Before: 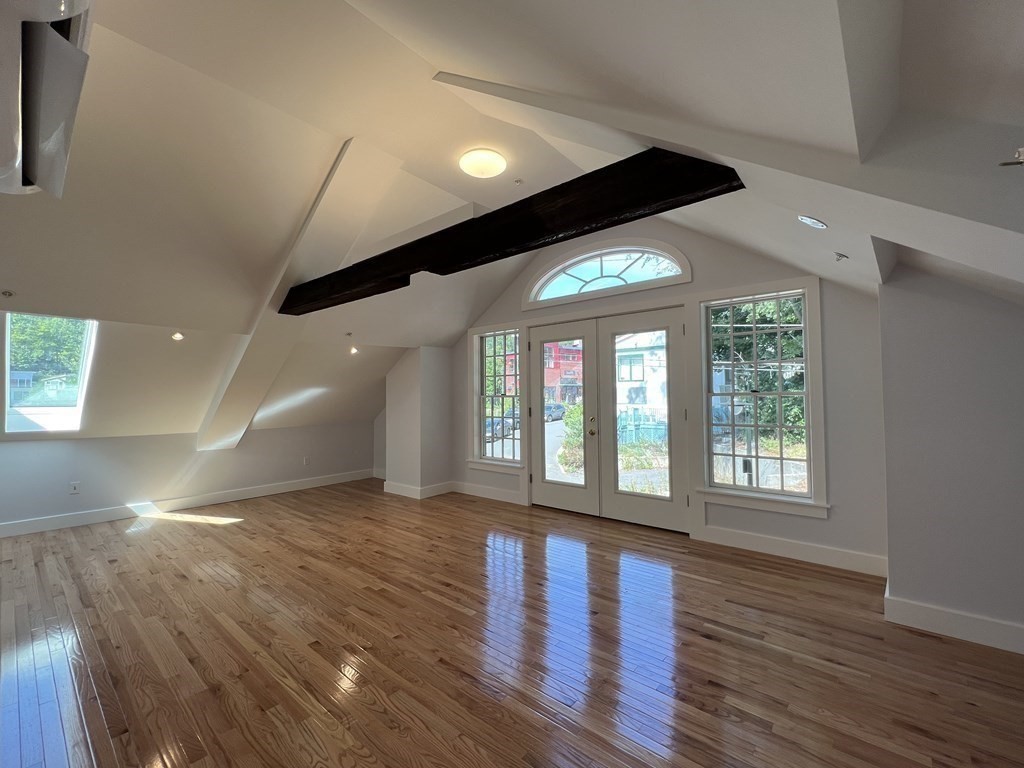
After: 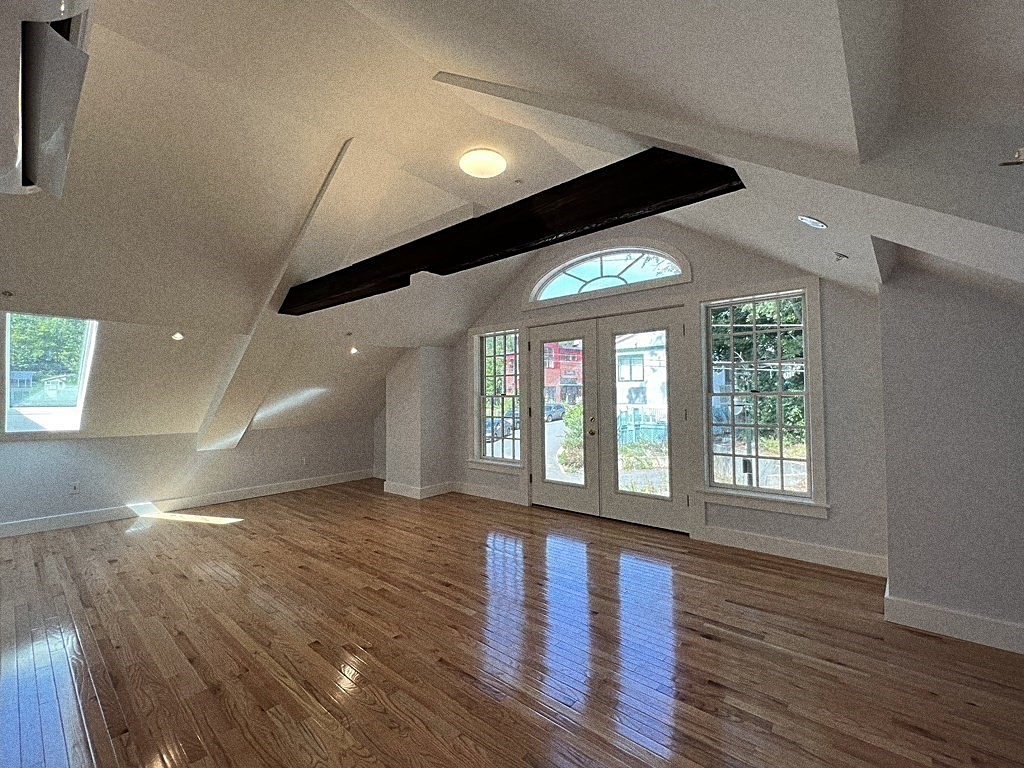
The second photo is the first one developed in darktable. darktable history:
grain: coarseness 0.09 ISO, strength 40%
sharpen: on, module defaults
